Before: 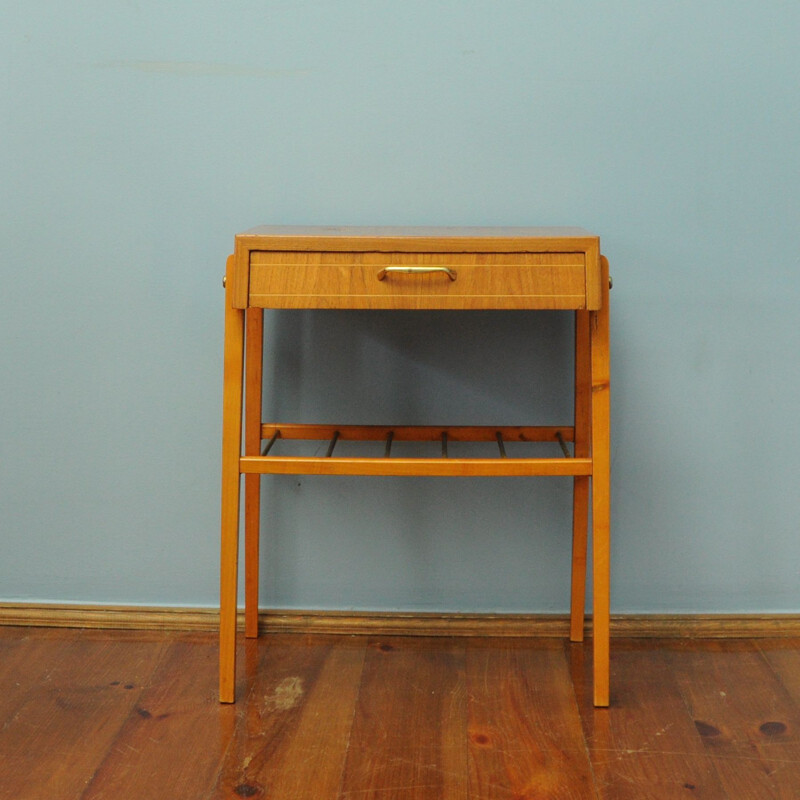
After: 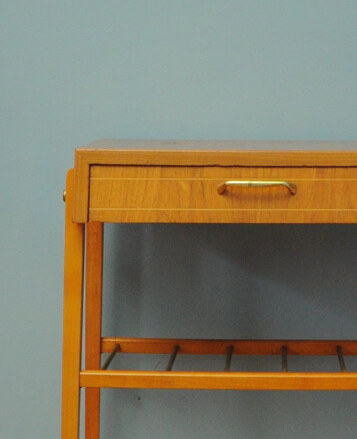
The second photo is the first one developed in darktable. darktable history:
crop: left 20.085%, top 10.751%, right 35.264%, bottom 34.316%
shadows and highlights: shadows 39.35, highlights -59.81
